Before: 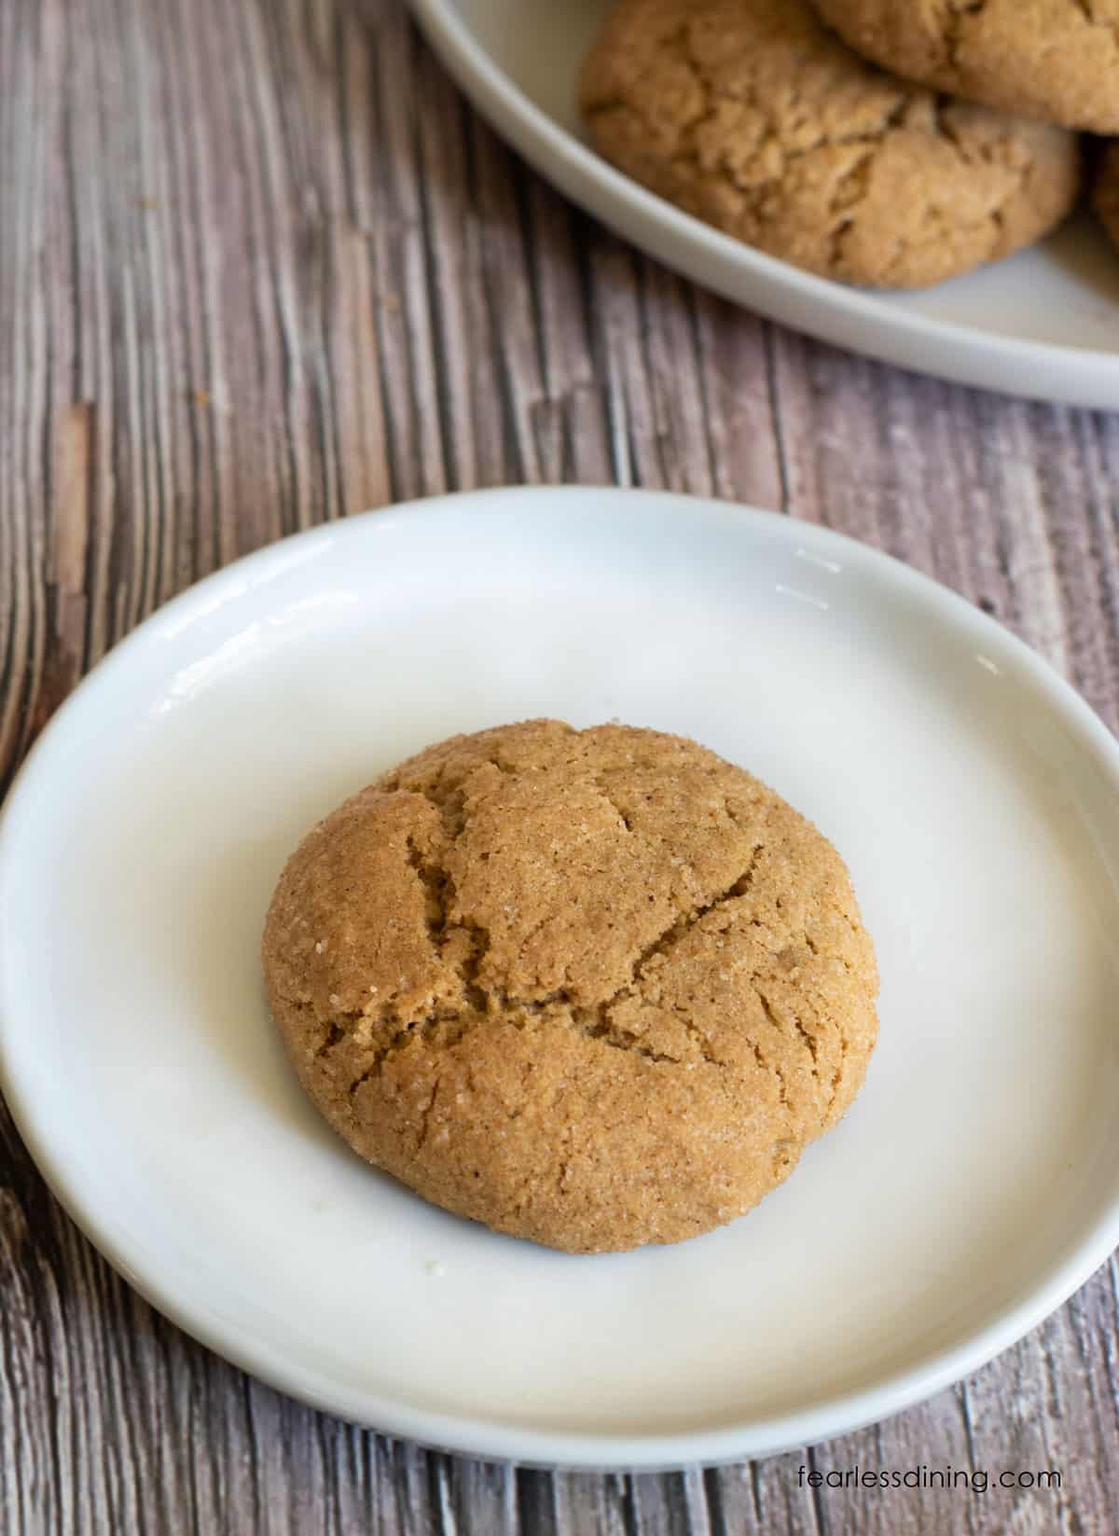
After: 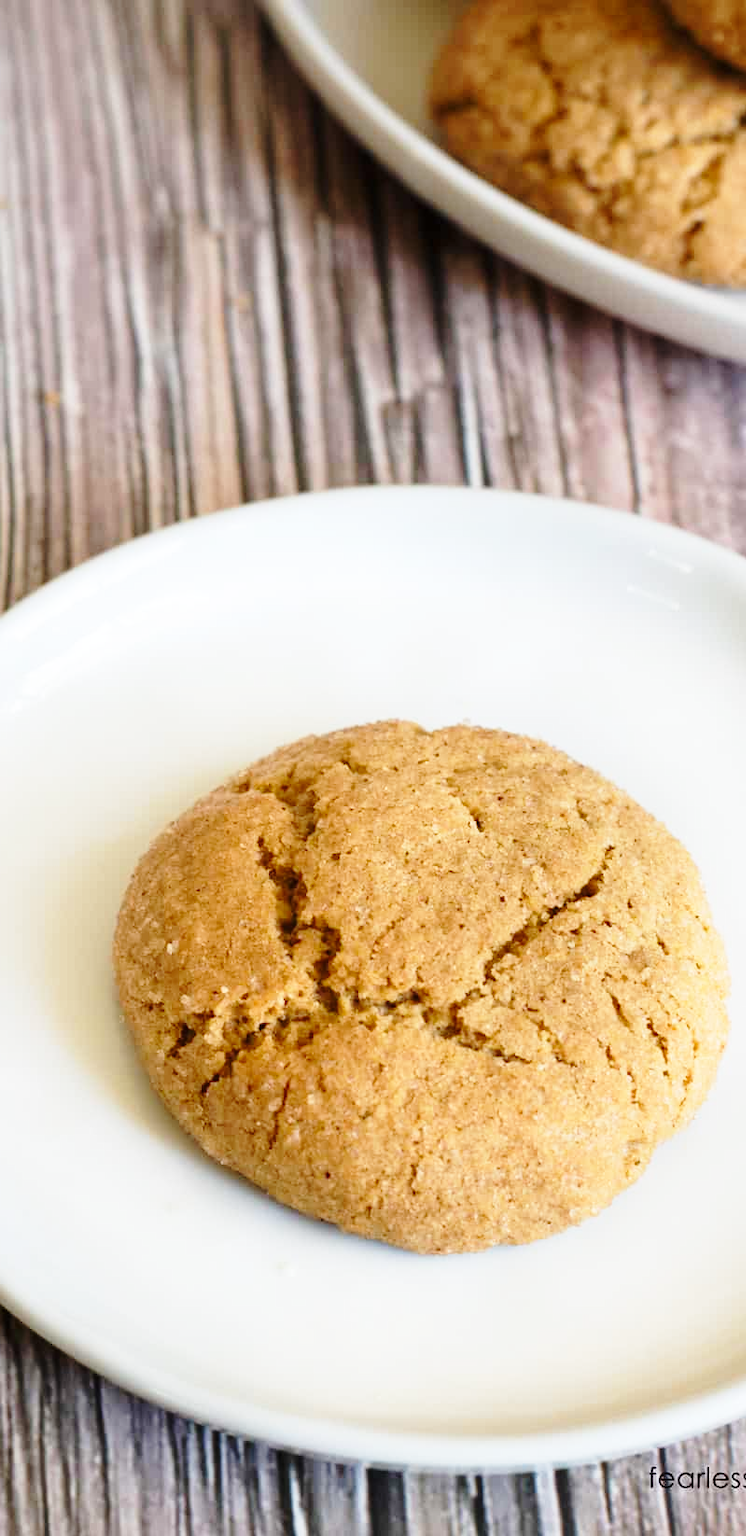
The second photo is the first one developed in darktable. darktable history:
base curve: curves: ch0 [(0, 0) (0.028, 0.03) (0.121, 0.232) (0.46, 0.748) (0.859, 0.968) (1, 1)], preserve colors none
crop and rotate: left 13.355%, right 19.965%
